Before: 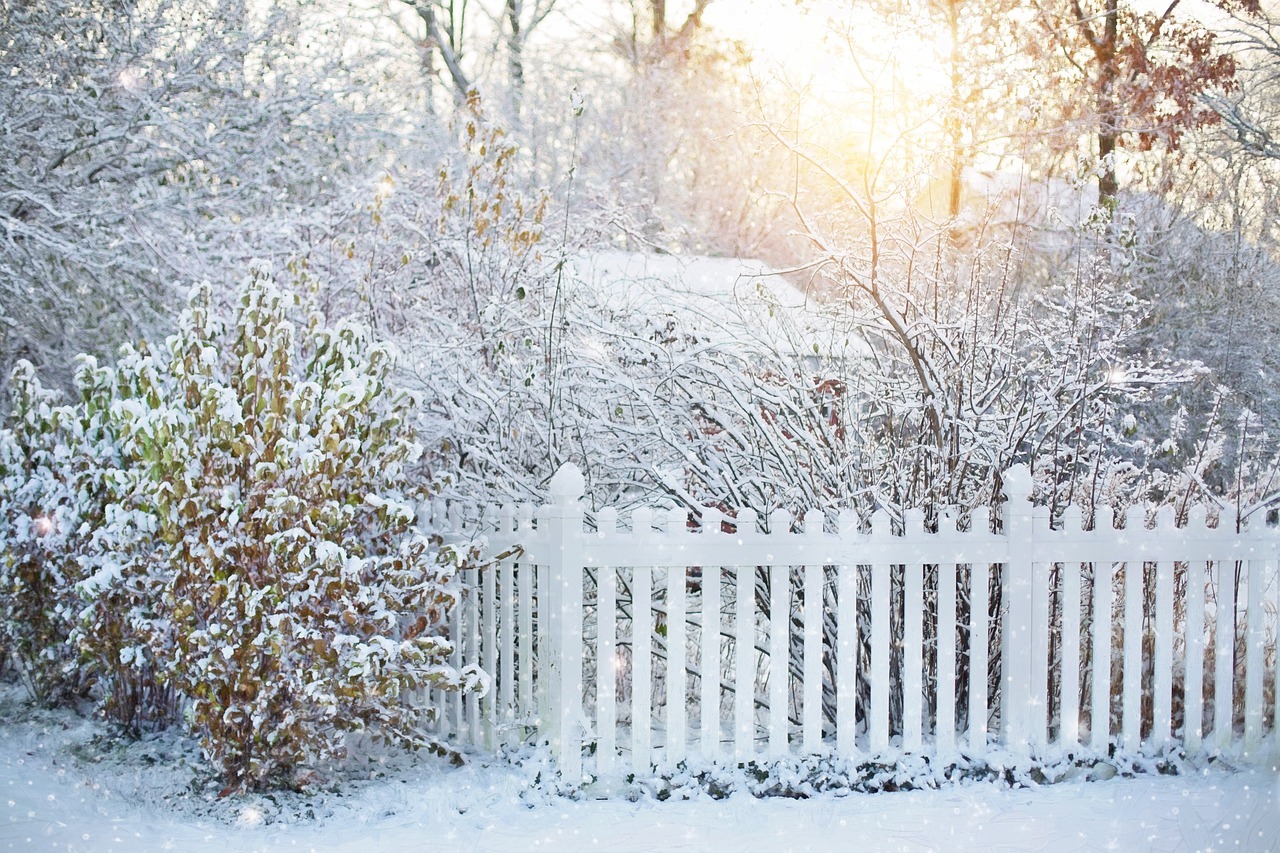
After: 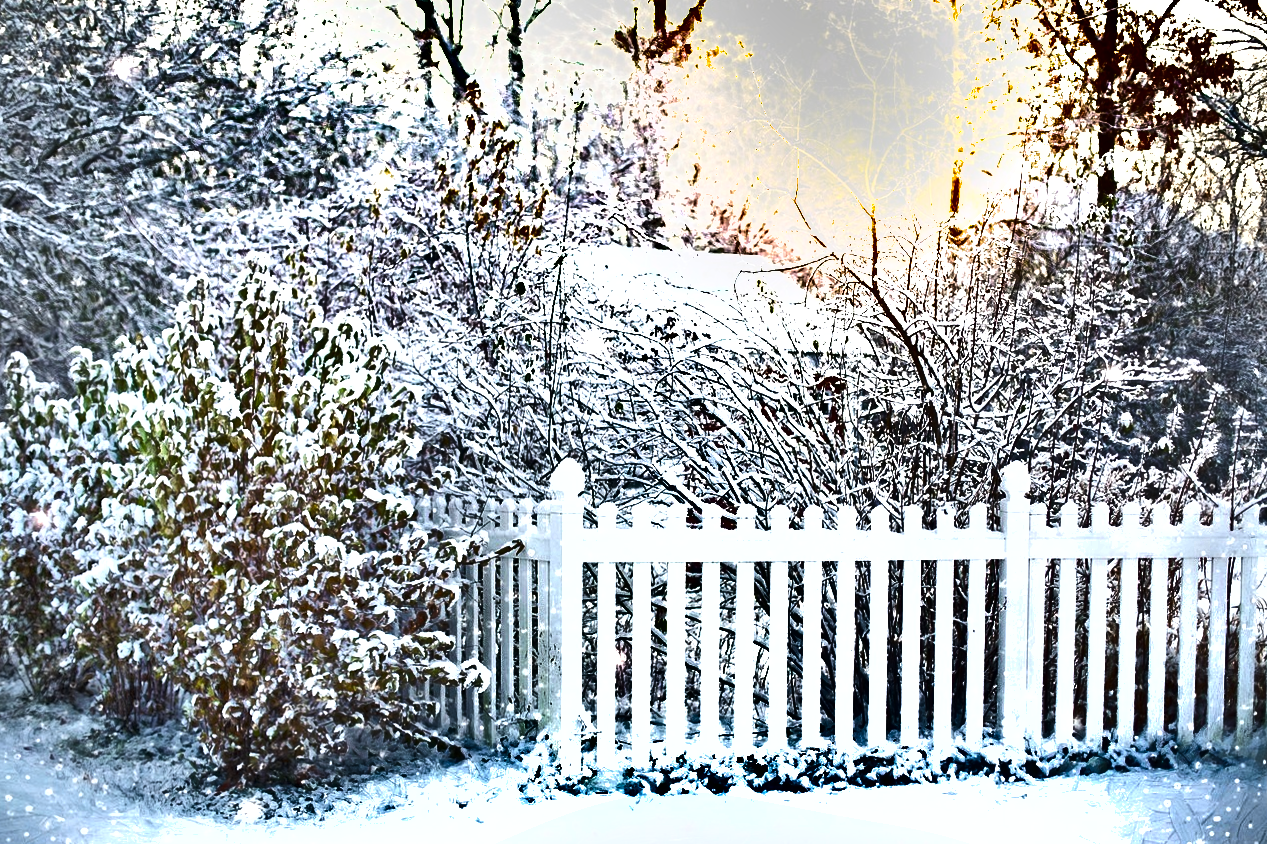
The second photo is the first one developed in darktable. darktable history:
shadows and highlights: shadows 19.13, highlights -83.41, soften with gaussian
rotate and perspective: rotation 0.174°, lens shift (vertical) 0.013, lens shift (horizontal) 0.019, shear 0.001, automatic cropping original format, crop left 0.007, crop right 0.991, crop top 0.016, crop bottom 0.997
tone equalizer: -8 EV -0.75 EV, -7 EV -0.7 EV, -6 EV -0.6 EV, -5 EV -0.4 EV, -3 EV 0.4 EV, -2 EV 0.6 EV, -1 EV 0.7 EV, +0 EV 0.75 EV, edges refinement/feathering 500, mask exposure compensation -1.57 EV, preserve details no
